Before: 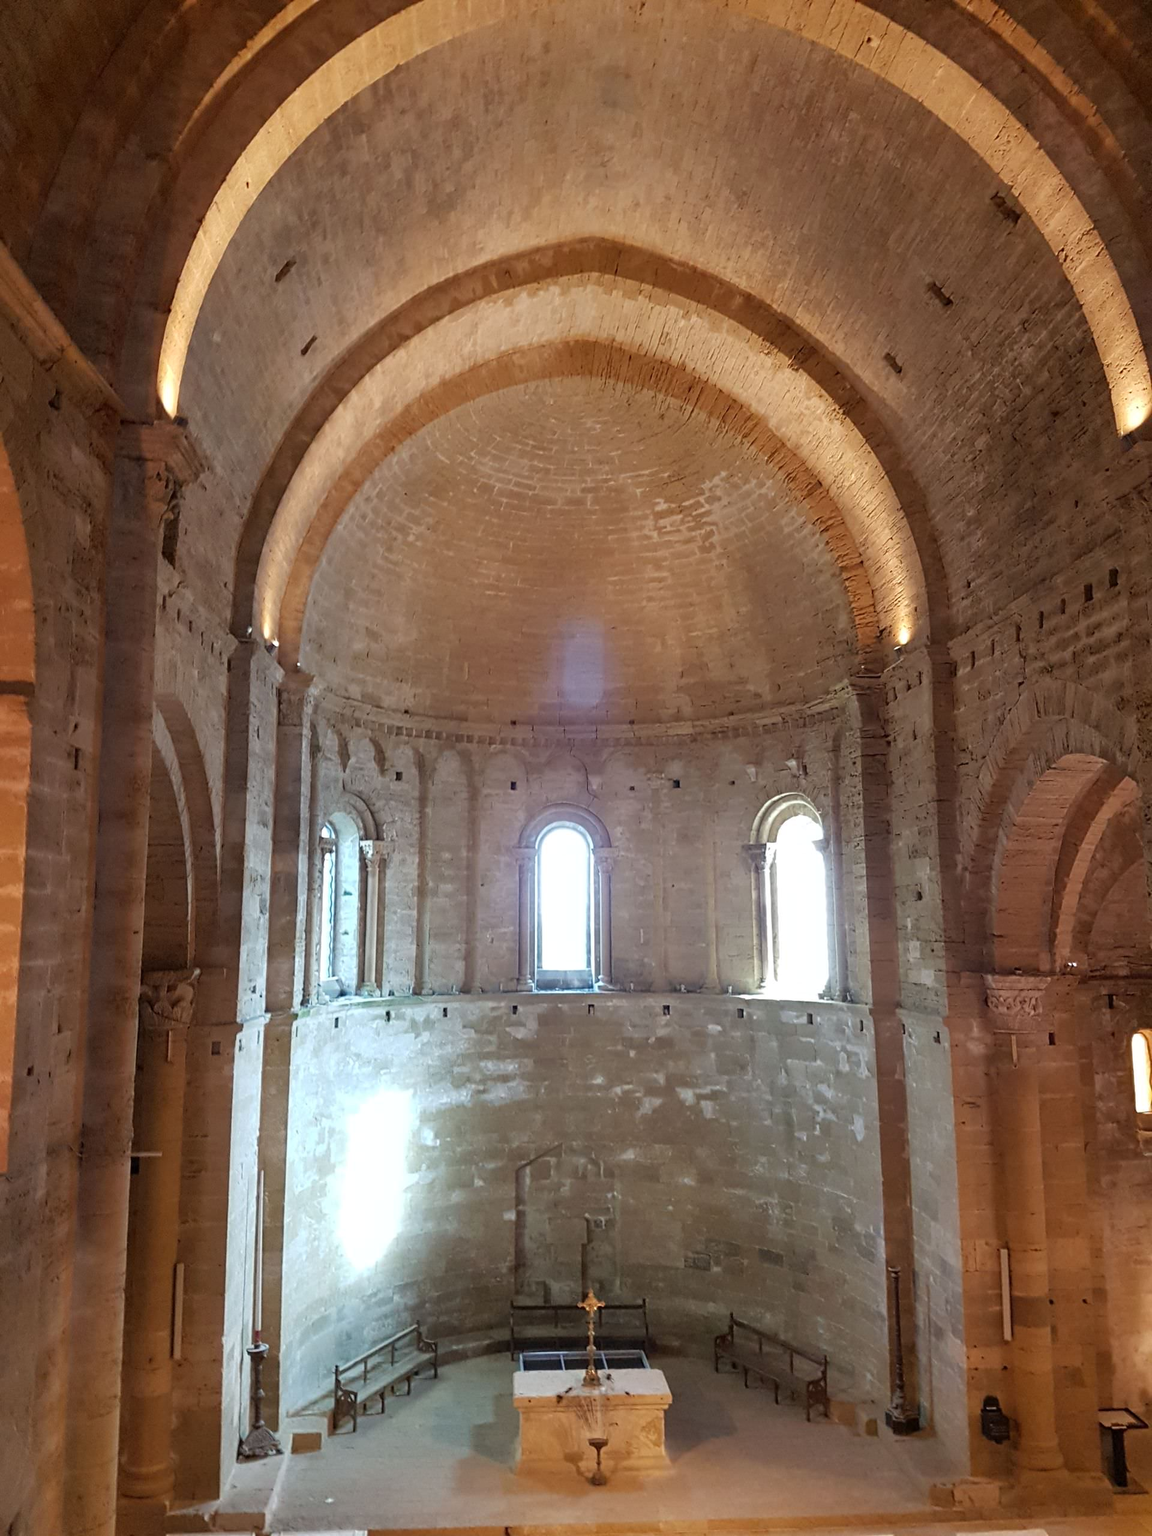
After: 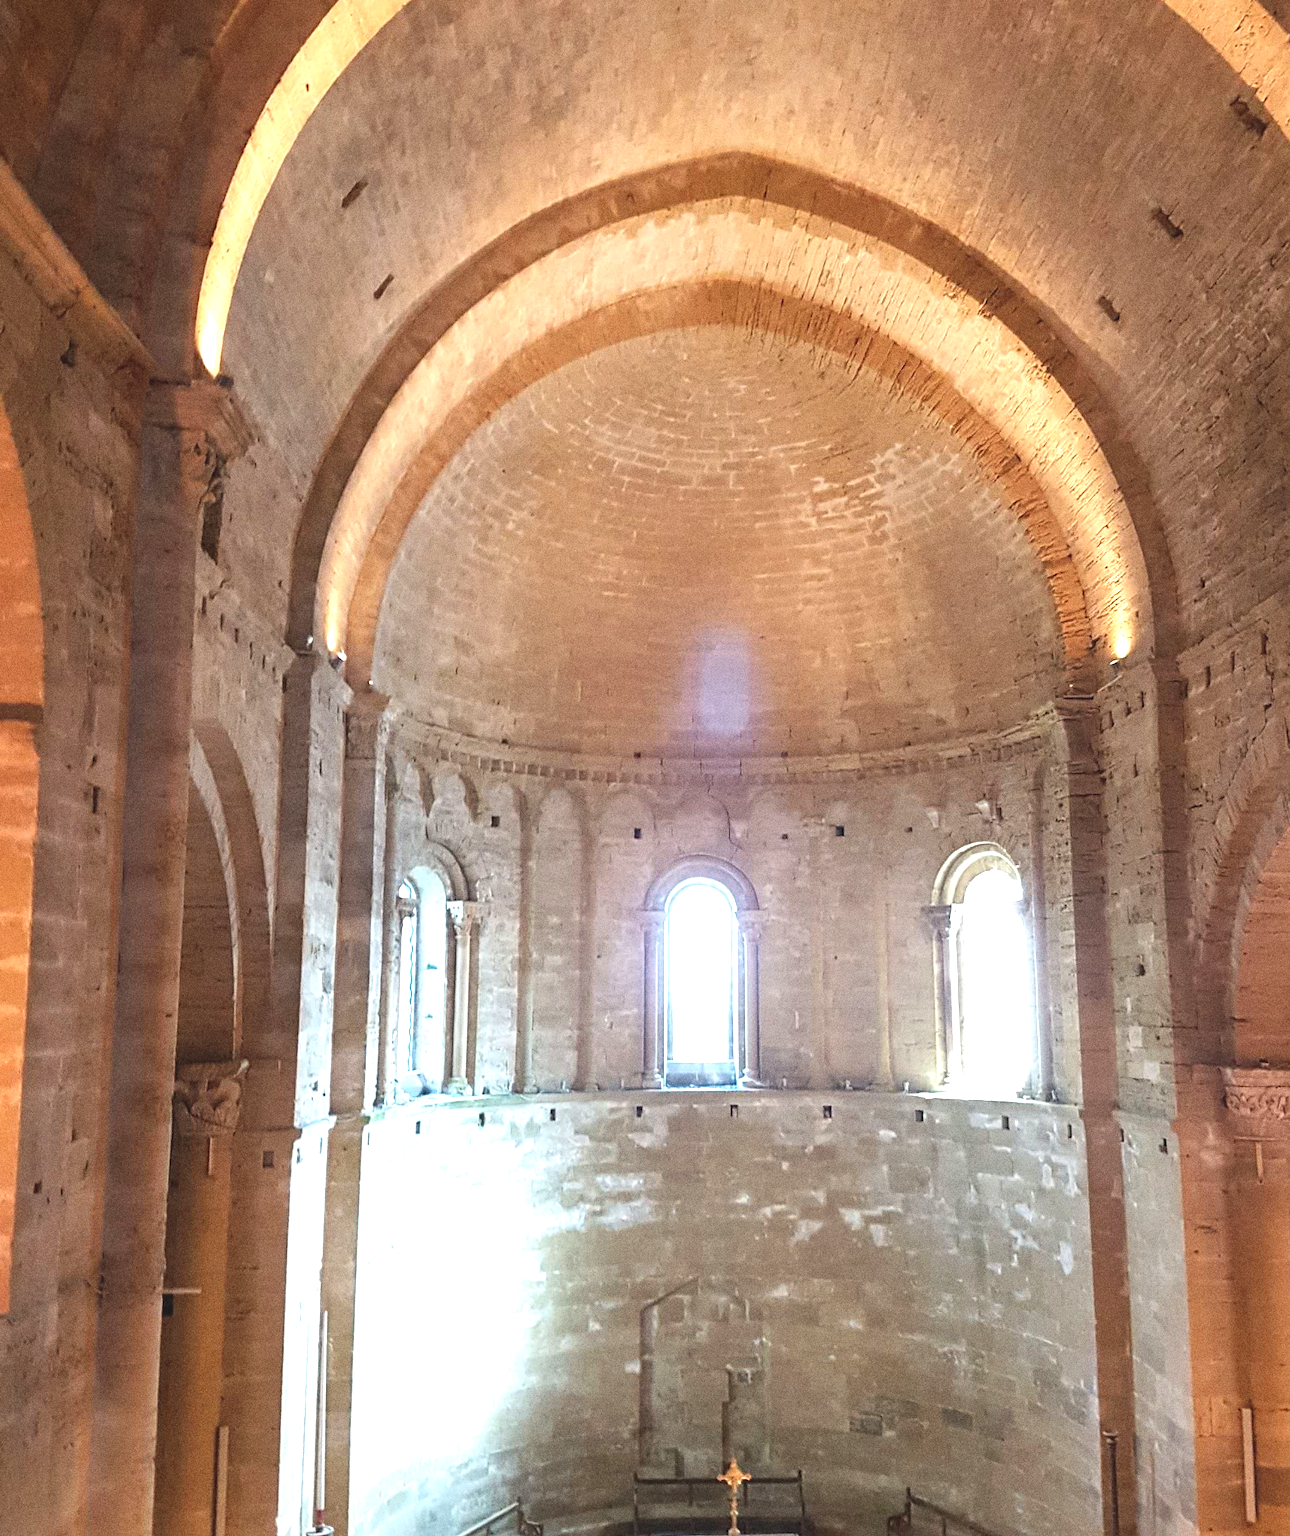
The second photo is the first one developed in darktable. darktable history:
exposure: black level correction -0.005, exposure 1 EV, compensate highlight preservation false
crop: top 7.49%, right 9.717%, bottom 11.943%
grain: coarseness 0.09 ISO, strength 40%
